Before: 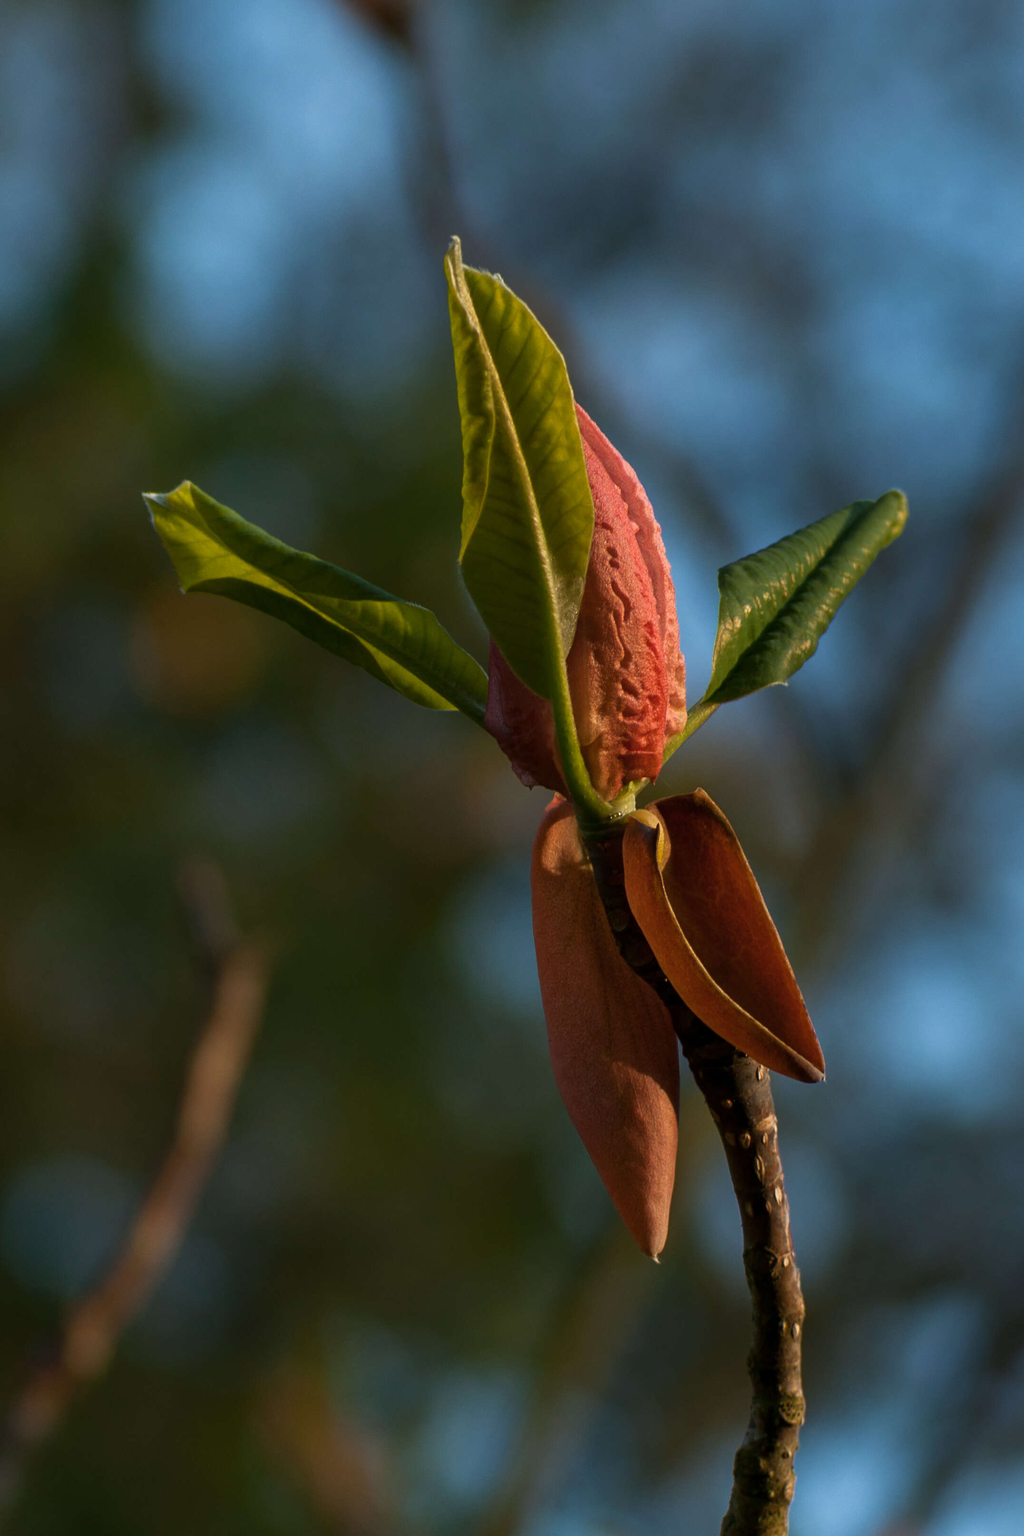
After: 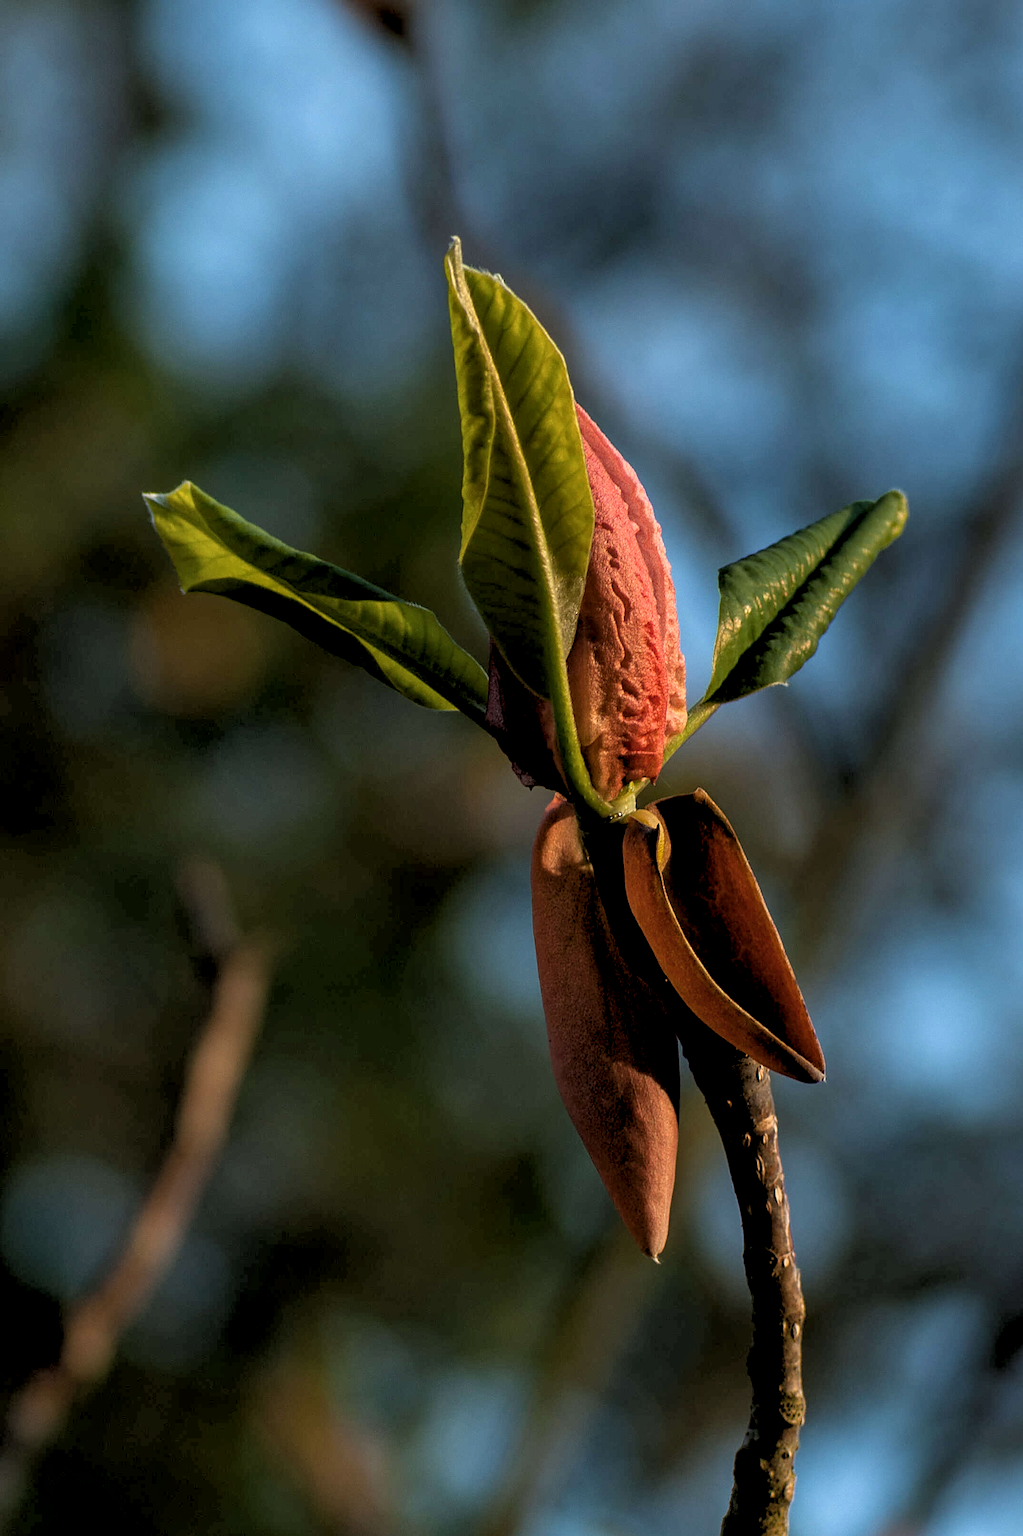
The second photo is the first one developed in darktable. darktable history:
local contrast: on, module defaults
exposure: compensate highlight preservation false
sharpen: on, module defaults
rgb levels: levels [[0.013, 0.434, 0.89], [0, 0.5, 1], [0, 0.5, 1]]
